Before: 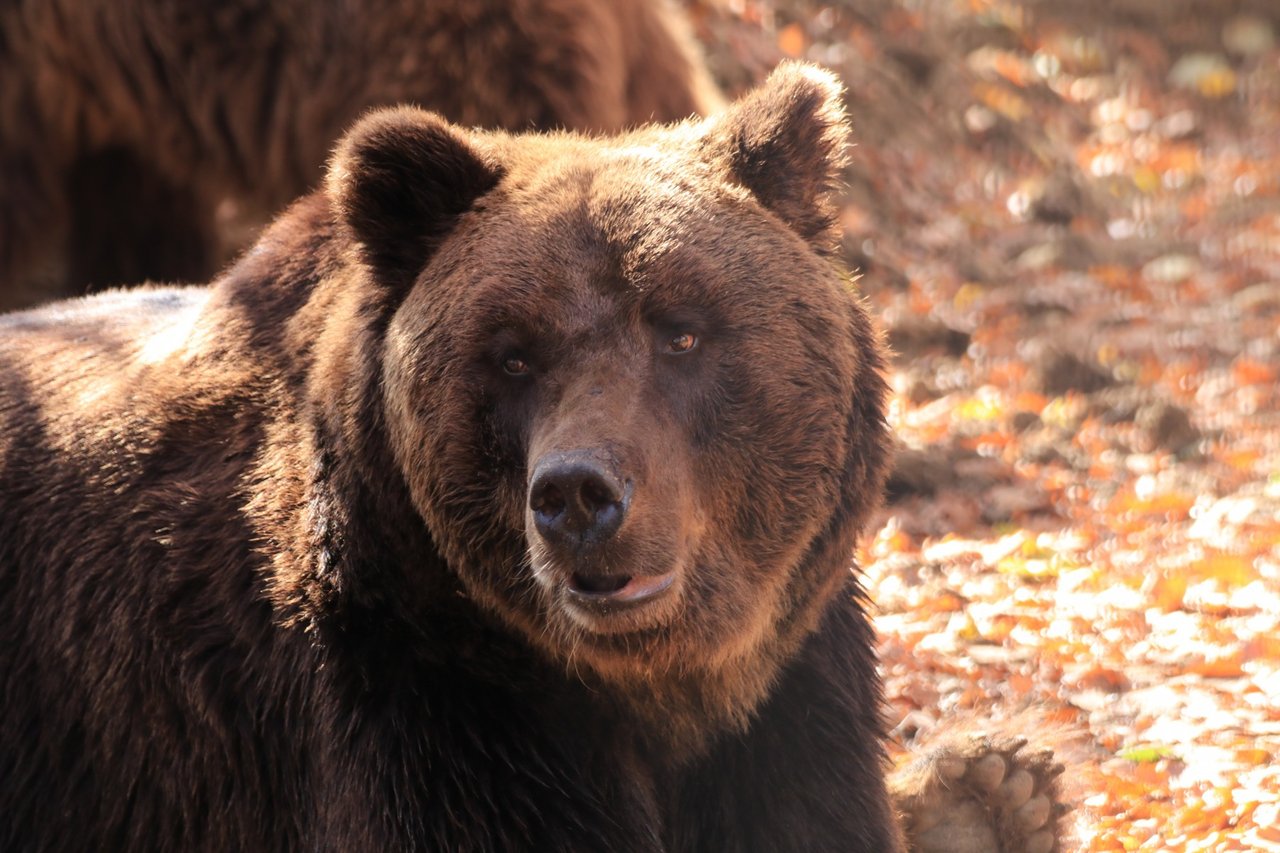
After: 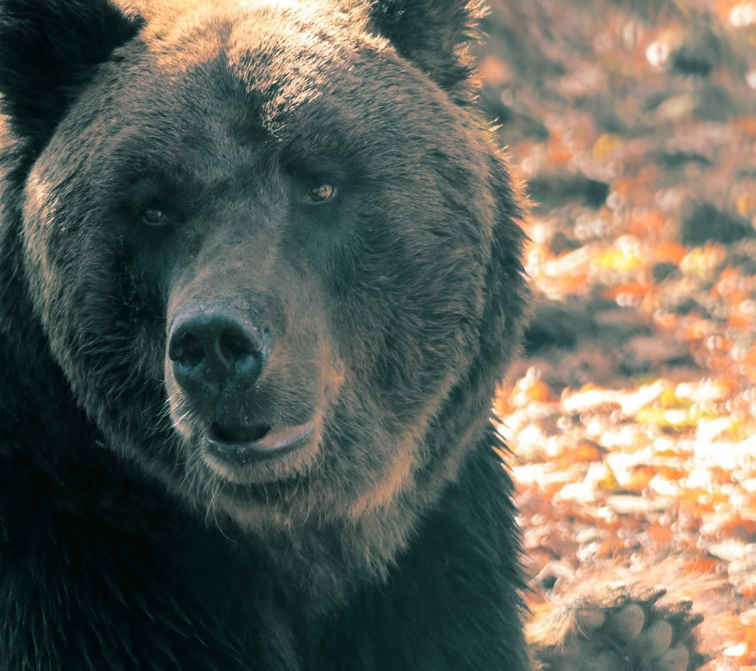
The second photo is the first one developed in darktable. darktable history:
split-toning: shadows › hue 186.43°, highlights › hue 49.29°, compress 30.29%
crop and rotate: left 28.256%, top 17.734%, right 12.656%, bottom 3.573%
